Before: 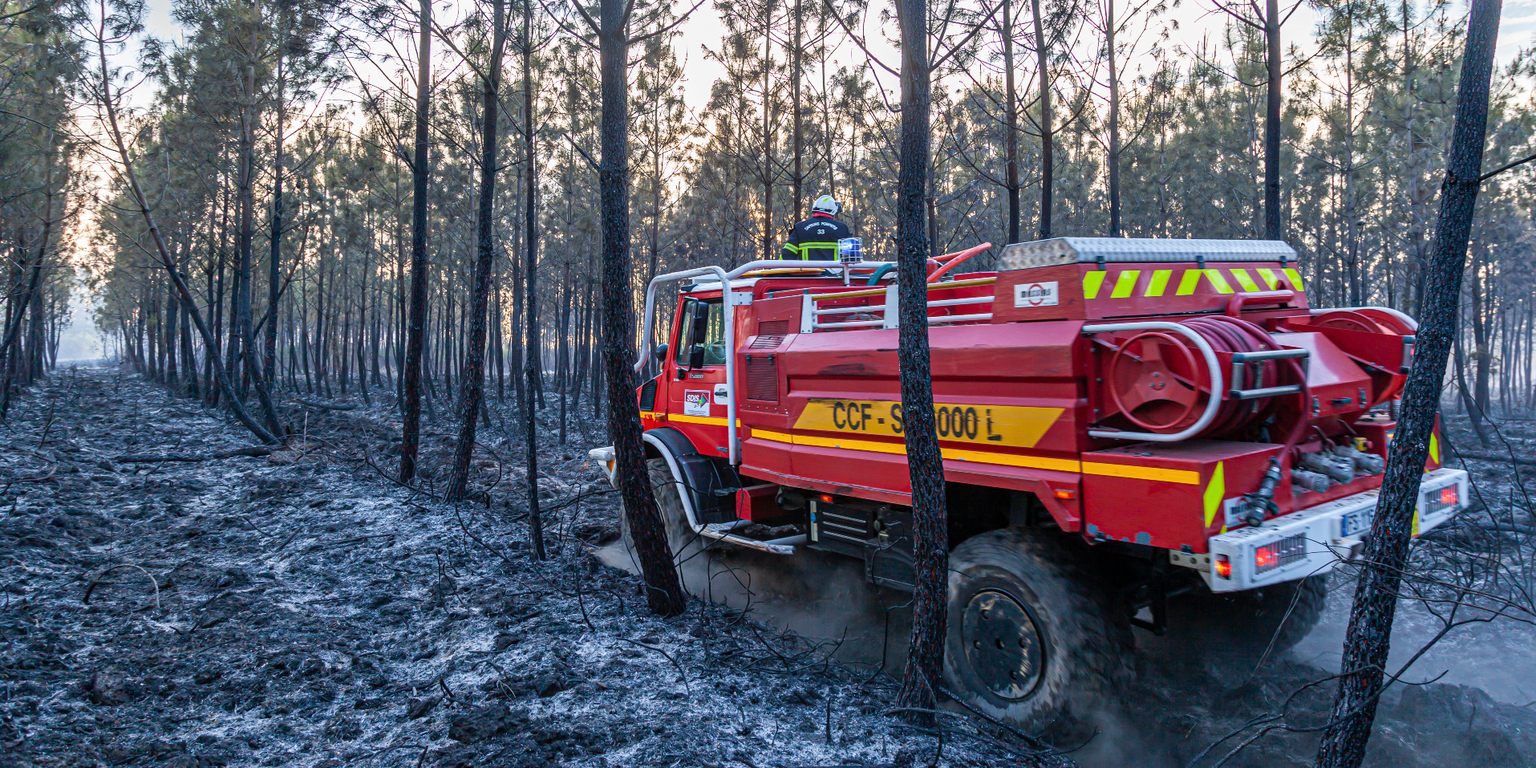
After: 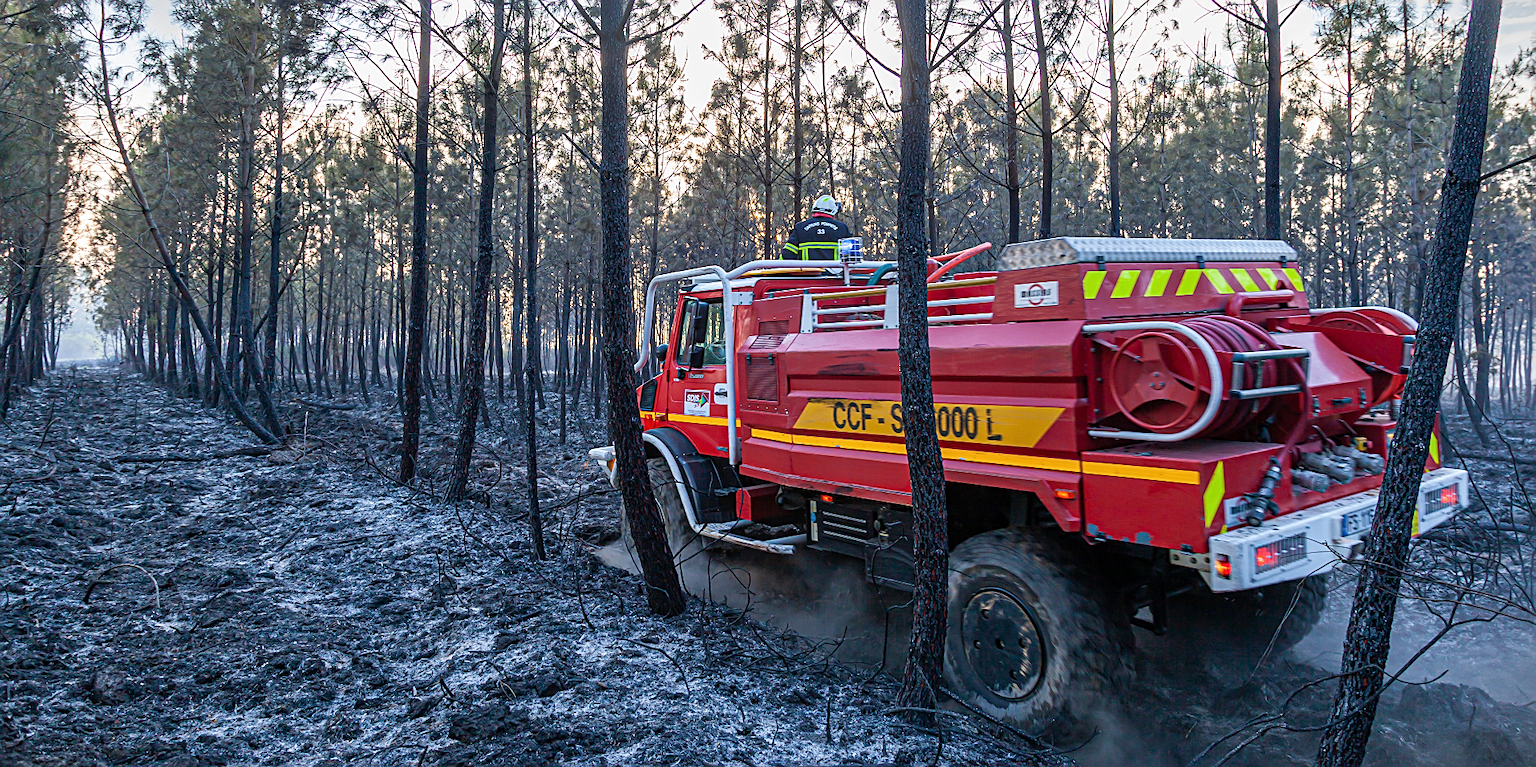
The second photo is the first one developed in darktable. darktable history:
vignetting: fall-off start 100.12%, center (-0.031, -0.037), width/height ratio 1.321, dithering 8-bit output, unbound false
sharpen: on, module defaults
